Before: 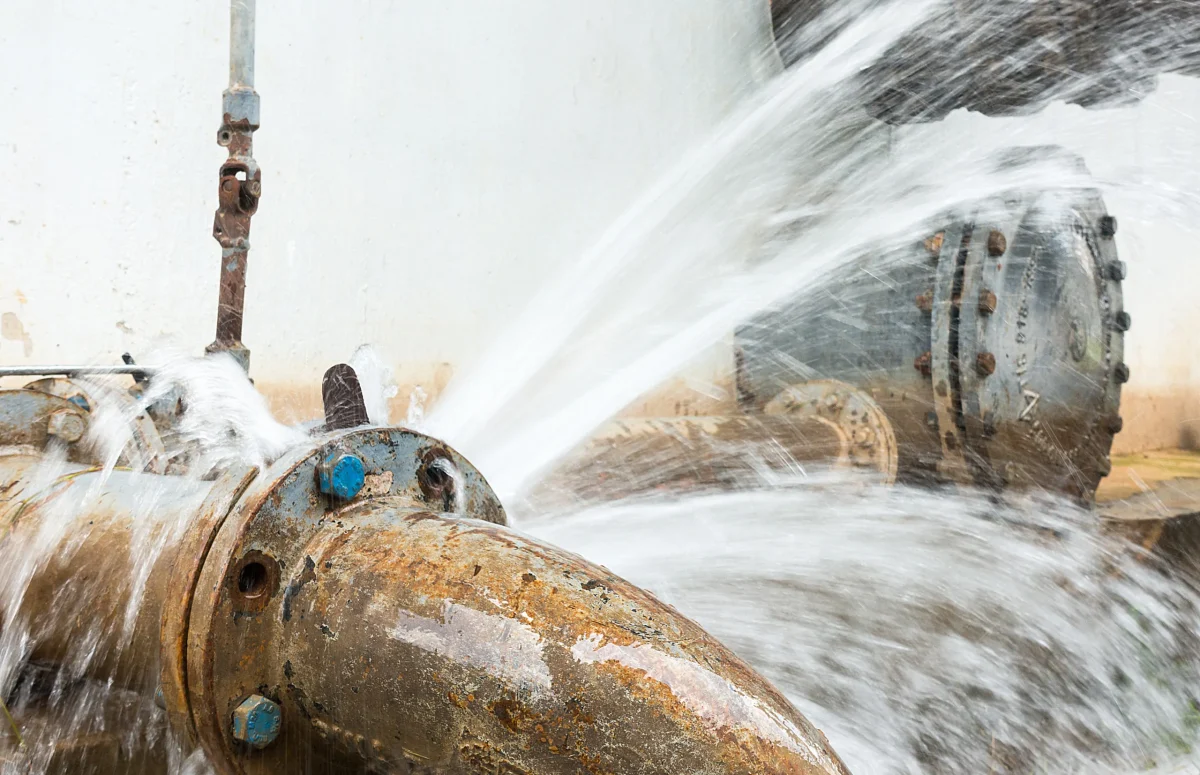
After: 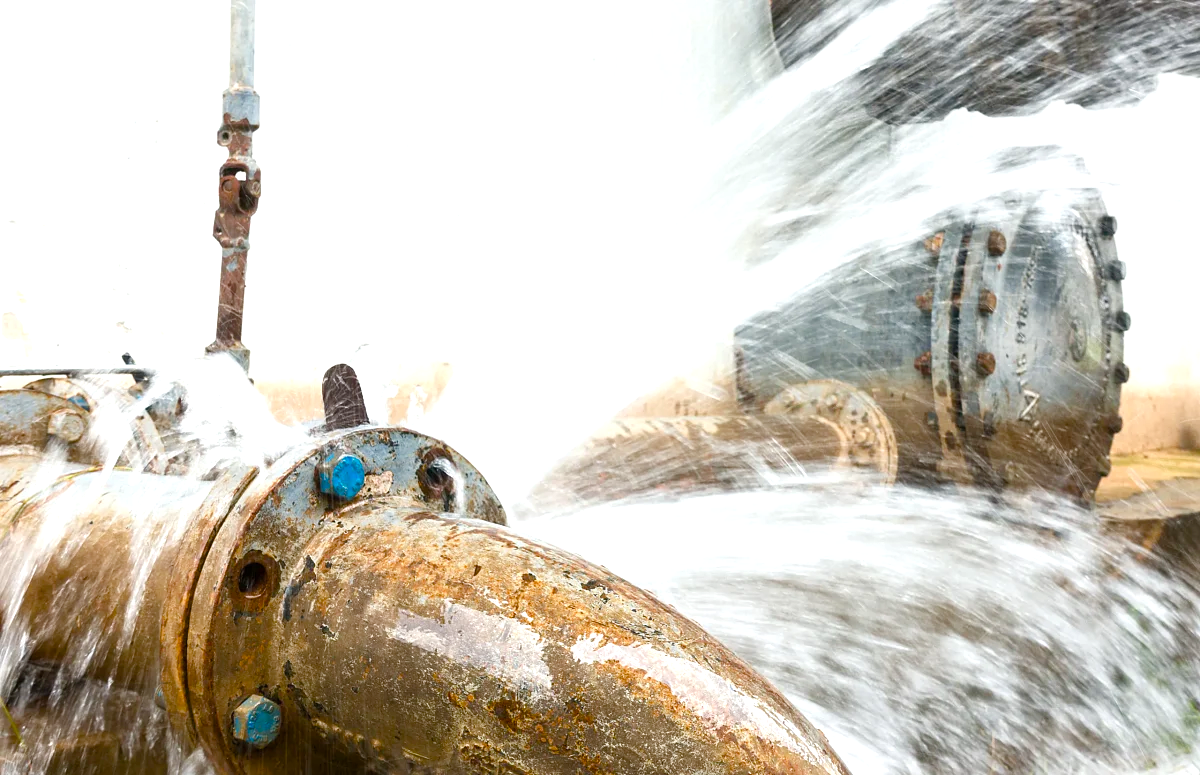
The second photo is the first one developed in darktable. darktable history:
color balance rgb: perceptual saturation grading › global saturation 25%, perceptual saturation grading › highlights -50%, perceptual saturation grading › shadows 30%, perceptual brilliance grading › global brilliance 12%, global vibrance 20%
